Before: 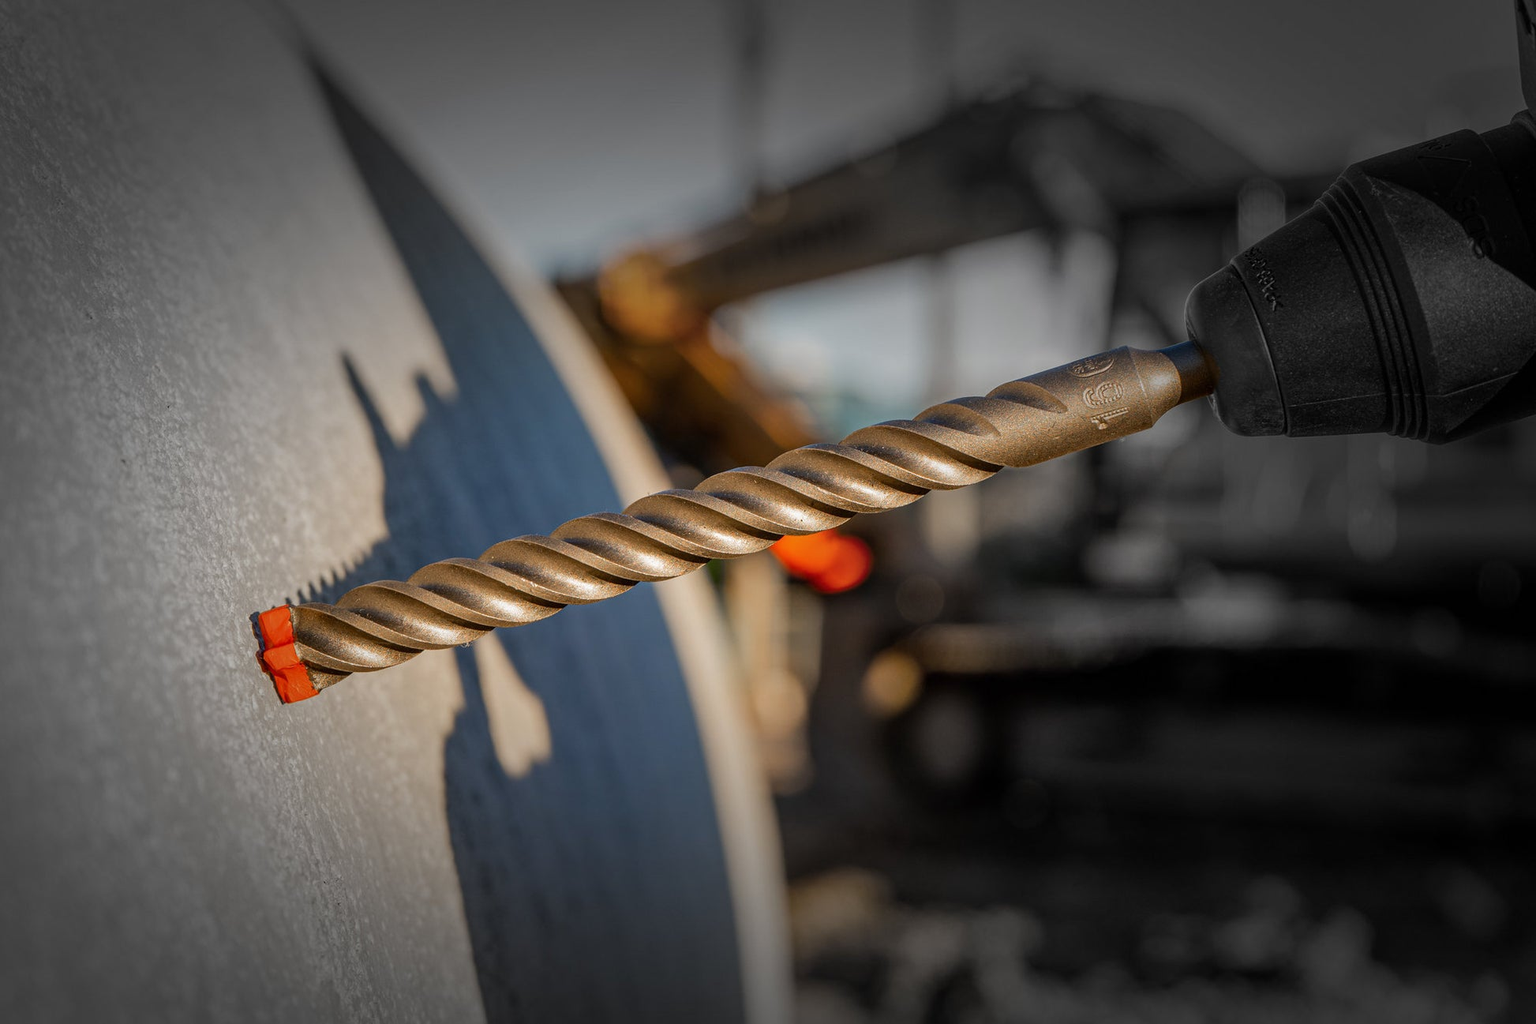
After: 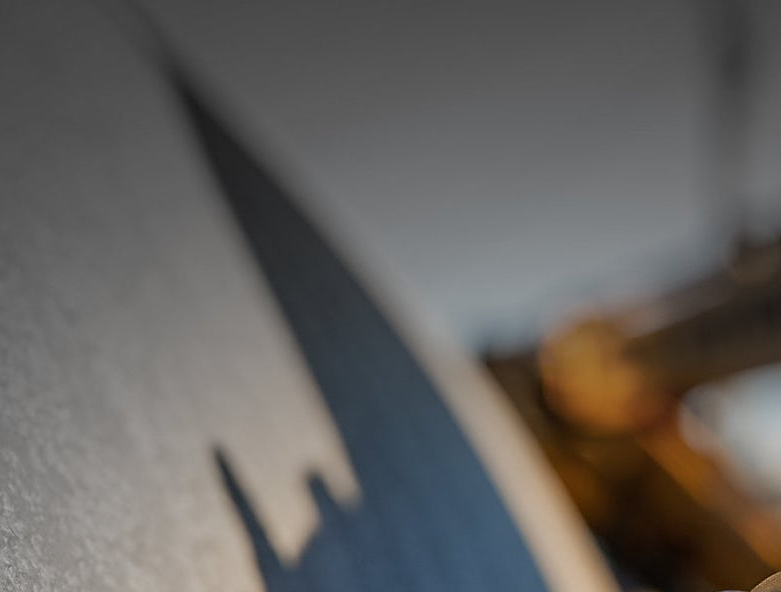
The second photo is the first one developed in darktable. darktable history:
crop and rotate: left 11.286%, top 0.068%, right 48.547%, bottom 54.268%
sharpen: on, module defaults
